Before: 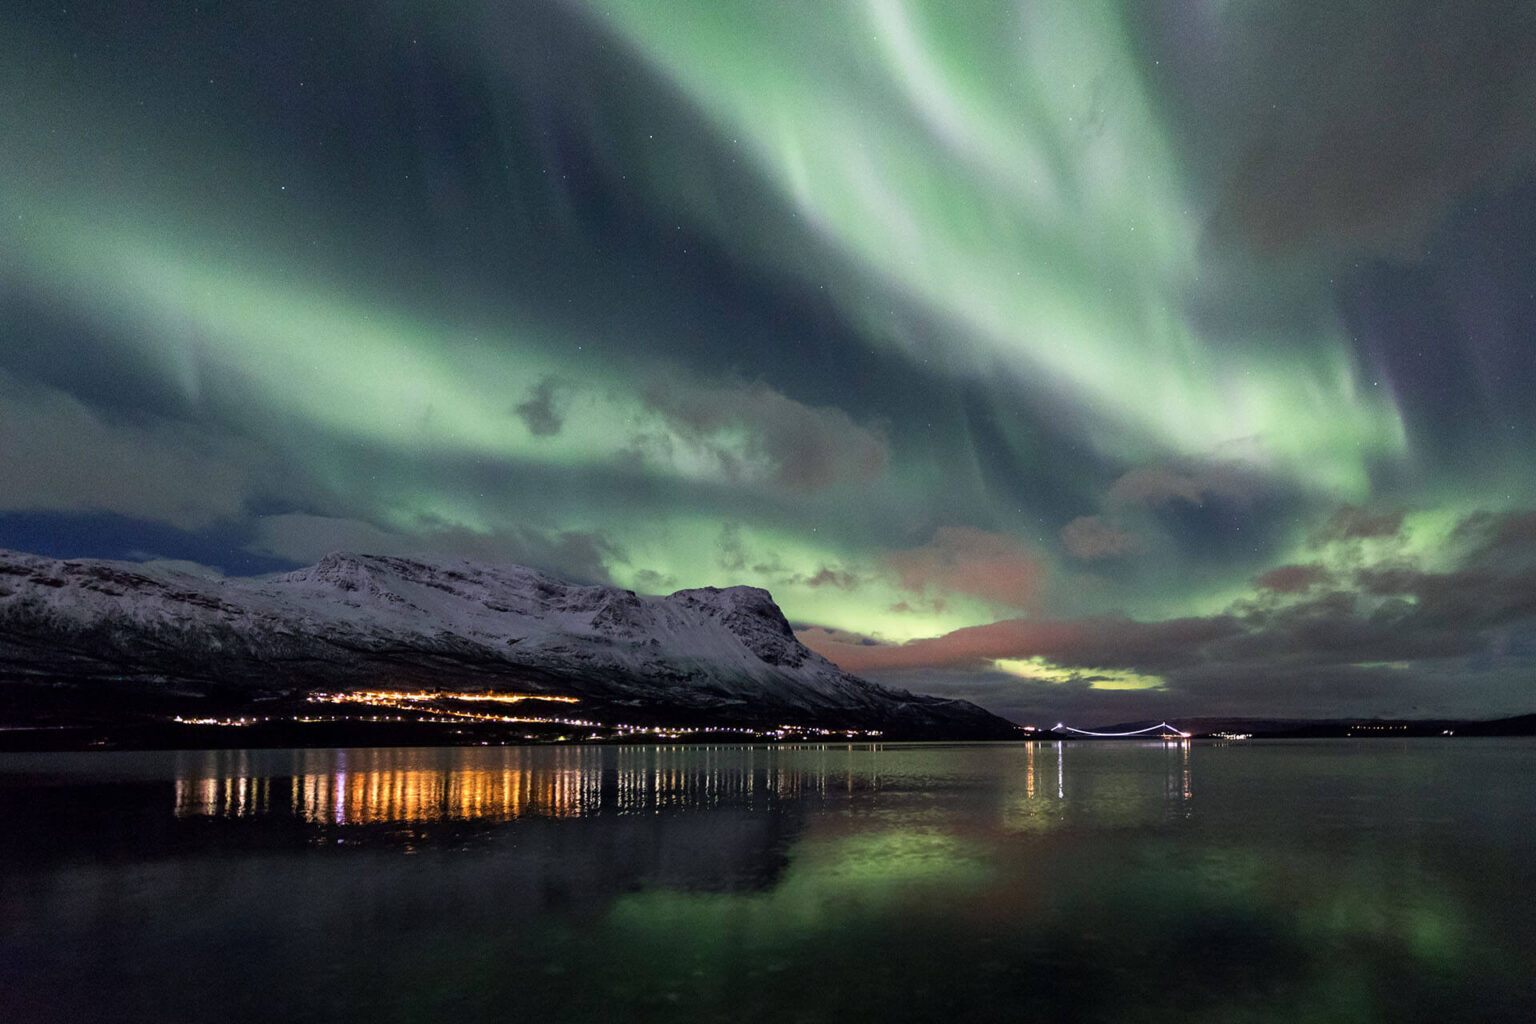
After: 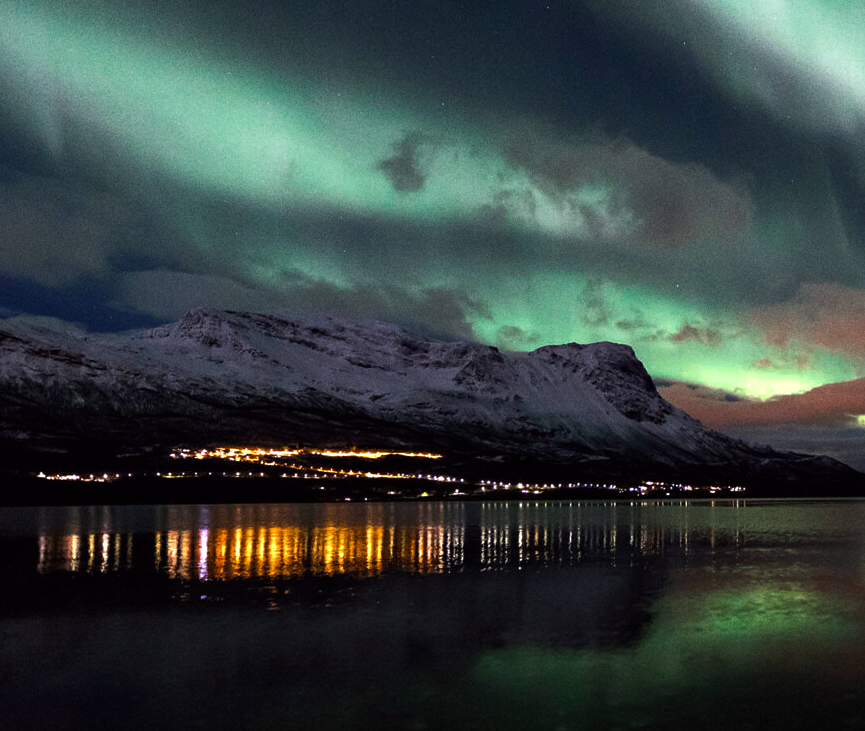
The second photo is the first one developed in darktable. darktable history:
color zones: curves: ch0 [(0, 0.5) (0.125, 0.4) (0.25, 0.5) (0.375, 0.4) (0.5, 0.4) (0.625, 0.35) (0.75, 0.35) (0.875, 0.5)]; ch1 [(0, 0.35) (0.125, 0.45) (0.25, 0.35) (0.375, 0.35) (0.5, 0.35) (0.625, 0.35) (0.75, 0.45) (0.875, 0.35)]; ch2 [(0, 0.6) (0.125, 0.5) (0.25, 0.5) (0.375, 0.6) (0.5, 0.6) (0.625, 0.5) (0.75, 0.5) (0.875, 0.5)]
crop: left 8.966%, top 23.852%, right 34.699%, bottom 4.703%
color balance: lift [1, 1.001, 0.999, 1.001], gamma [1, 1.004, 1.007, 0.993], gain [1, 0.991, 0.987, 1.013], contrast 10%, output saturation 120%
grain: coarseness 7.08 ISO, strength 21.67%, mid-tones bias 59.58%
color balance rgb: perceptual brilliance grading › highlights 14.29%, perceptual brilliance grading › mid-tones -5.92%, perceptual brilliance grading › shadows -26.83%, global vibrance 31.18%
